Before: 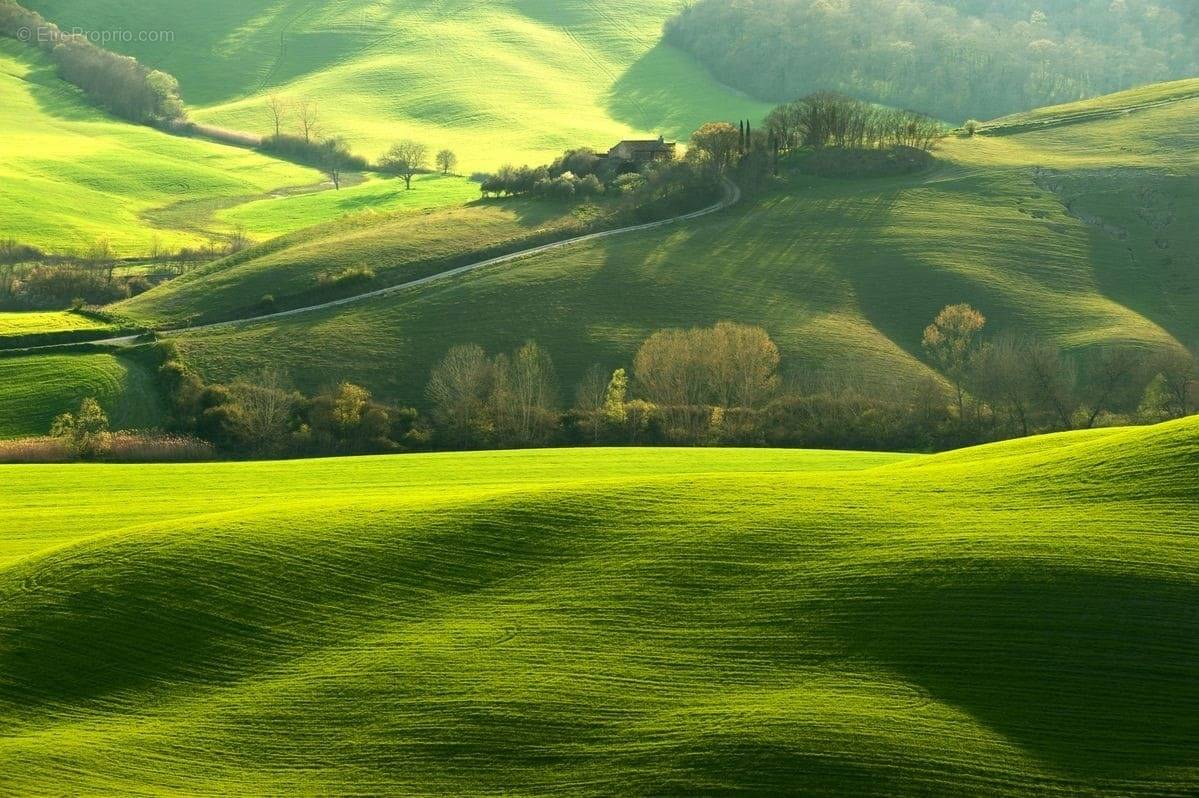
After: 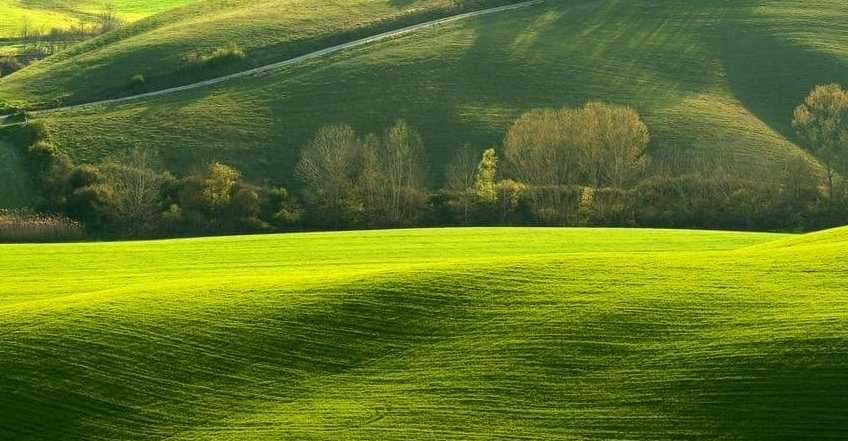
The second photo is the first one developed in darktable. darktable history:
crop: left 10.915%, top 27.604%, right 18.309%, bottom 17.01%
